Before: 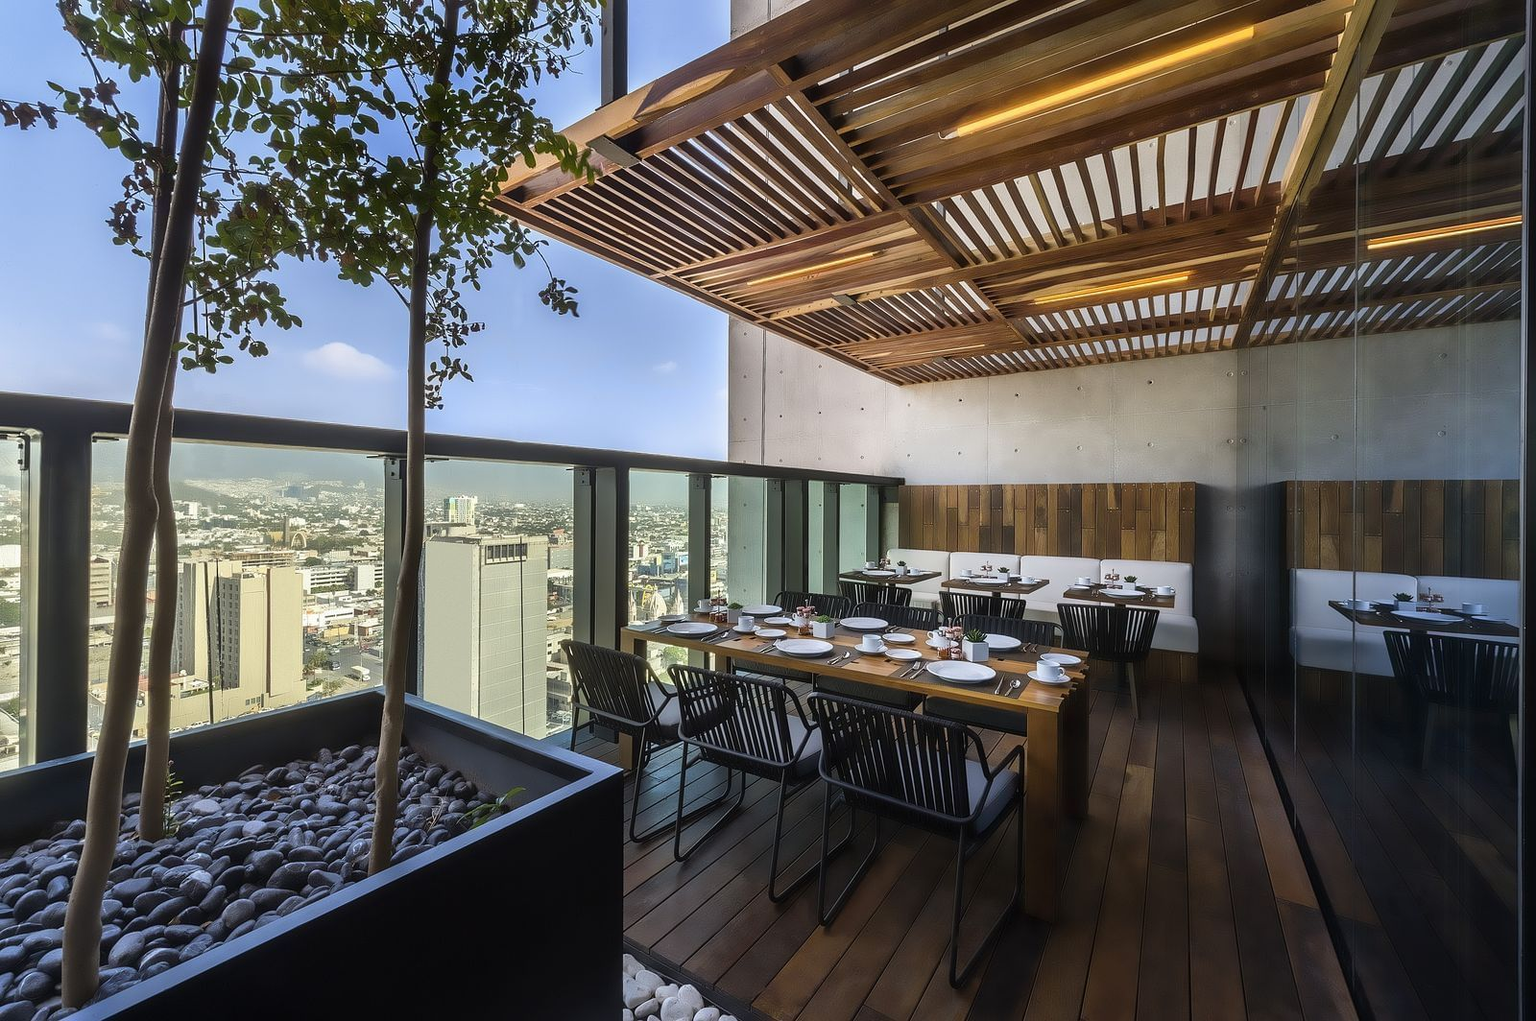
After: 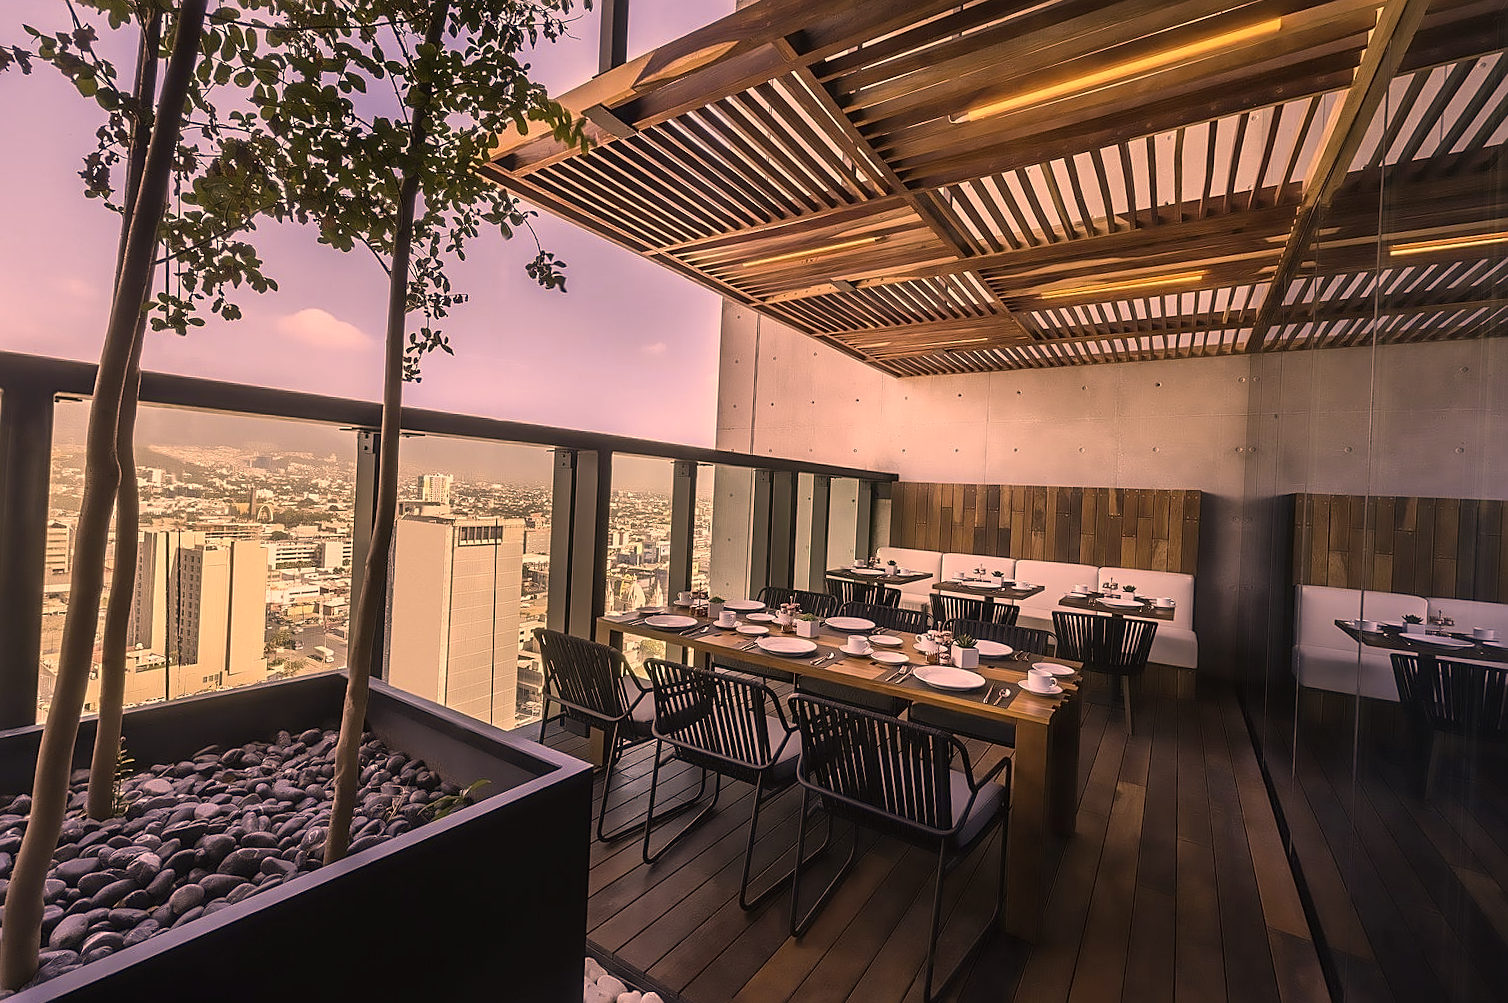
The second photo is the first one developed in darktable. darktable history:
crop and rotate: angle -2.34°
sharpen: amount 0.495
contrast brightness saturation: contrast -0.022, brightness -0.01, saturation 0.041
color correction: highlights a* 39.61, highlights b* 39.9, saturation 0.688
